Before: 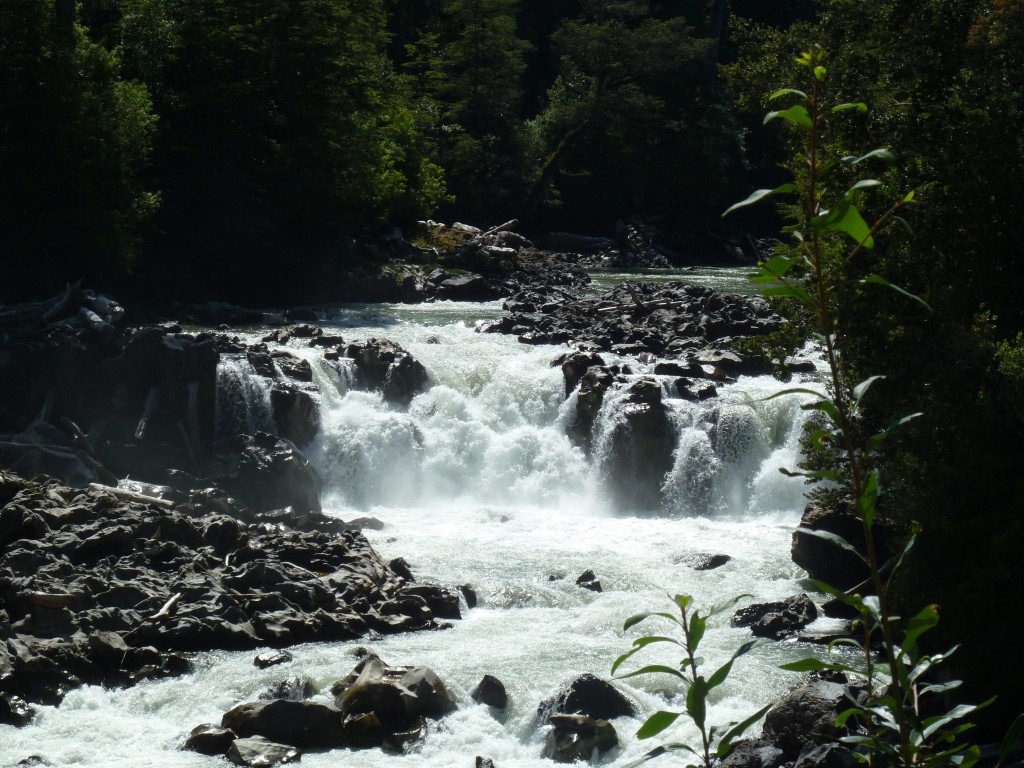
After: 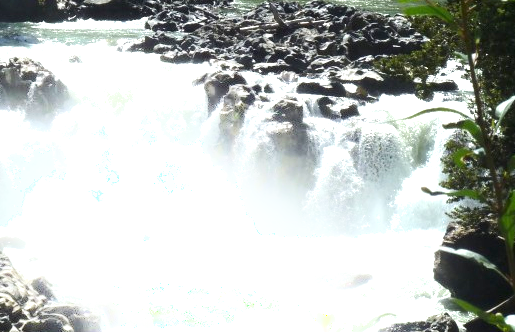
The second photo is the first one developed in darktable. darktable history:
white balance: emerald 1
crop: left 35.03%, top 36.625%, right 14.663%, bottom 20.057%
exposure: black level correction 0, exposure 1.379 EV, compensate exposure bias true, compensate highlight preservation false
shadows and highlights: shadows -21.3, highlights 100, soften with gaussian
